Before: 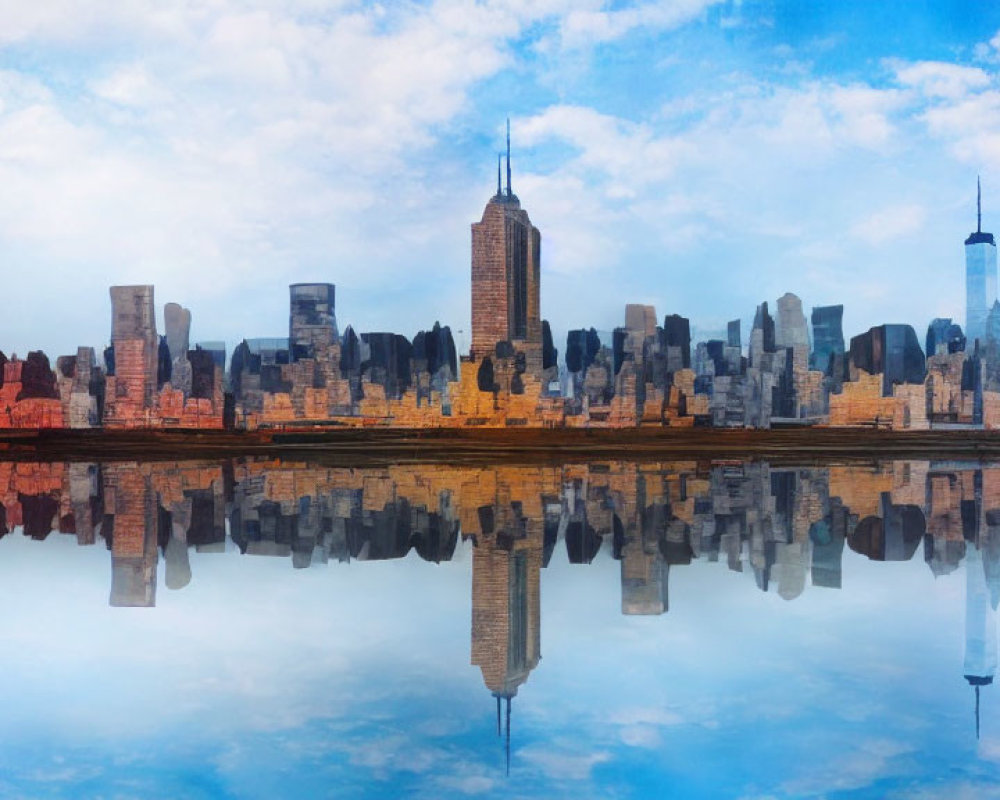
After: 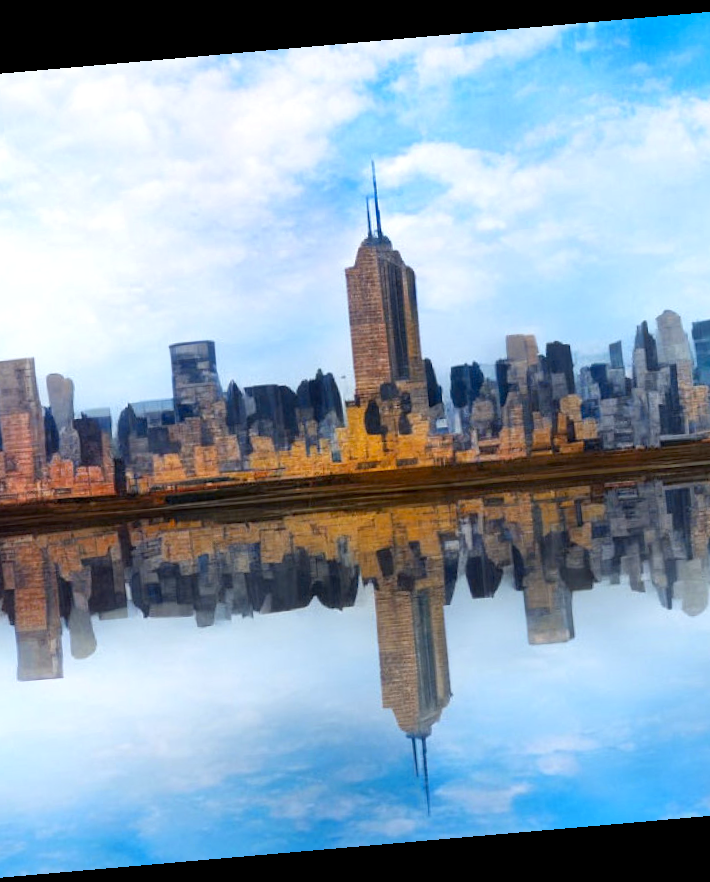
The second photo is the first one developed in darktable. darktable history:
exposure: black level correction 0.005, exposure 0.286 EV, compensate highlight preservation false
crop and rotate: left 13.537%, right 19.796%
color contrast: green-magenta contrast 0.8, blue-yellow contrast 1.1, unbound 0
rotate and perspective: rotation -4.98°, automatic cropping off
shadows and highlights: shadows 37.27, highlights -28.18, soften with gaussian
